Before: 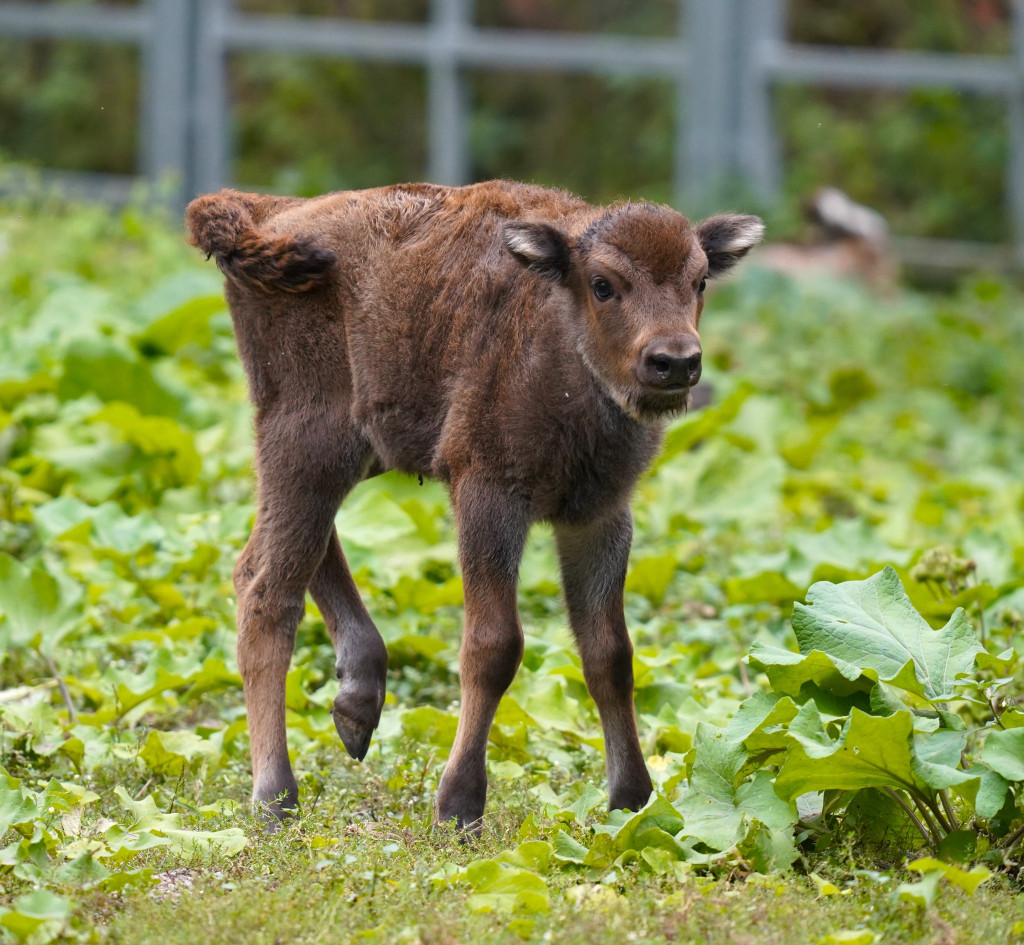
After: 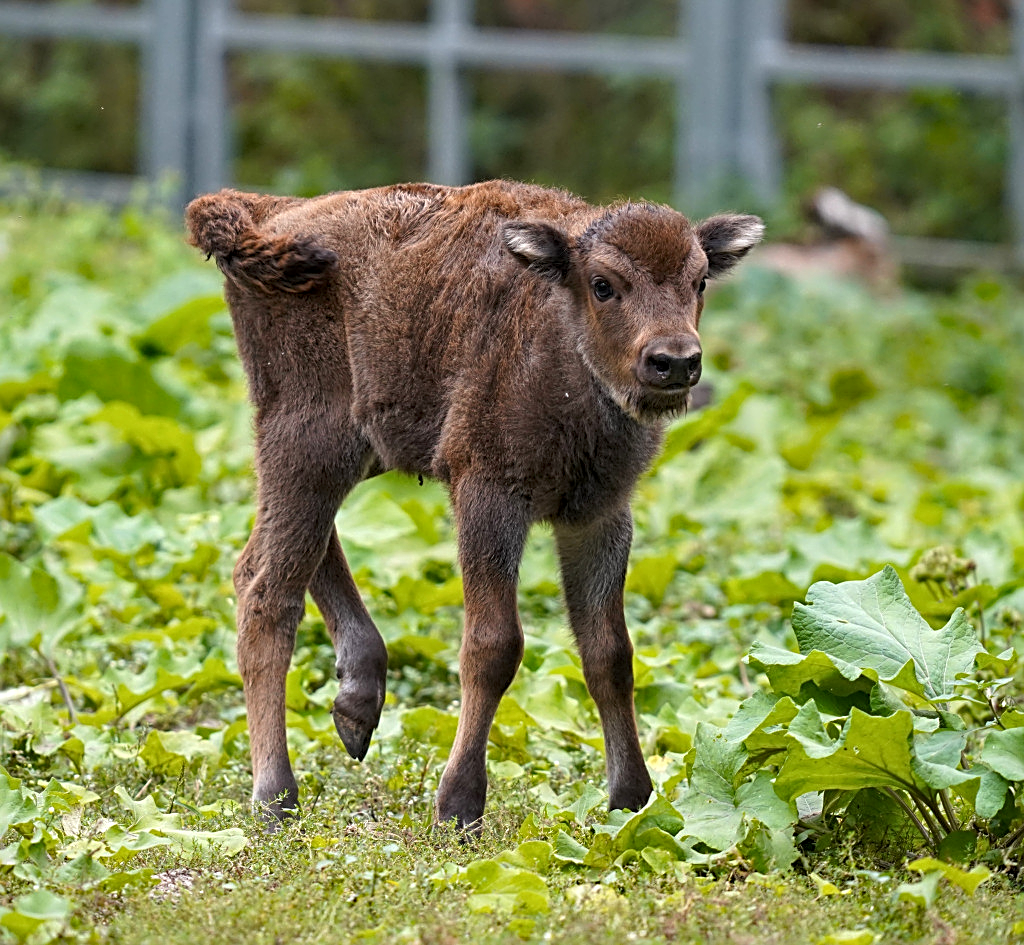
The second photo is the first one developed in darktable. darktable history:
local contrast: highlights 100%, shadows 100%, detail 131%, midtone range 0.2
sharpen: radius 2.531, amount 0.628
